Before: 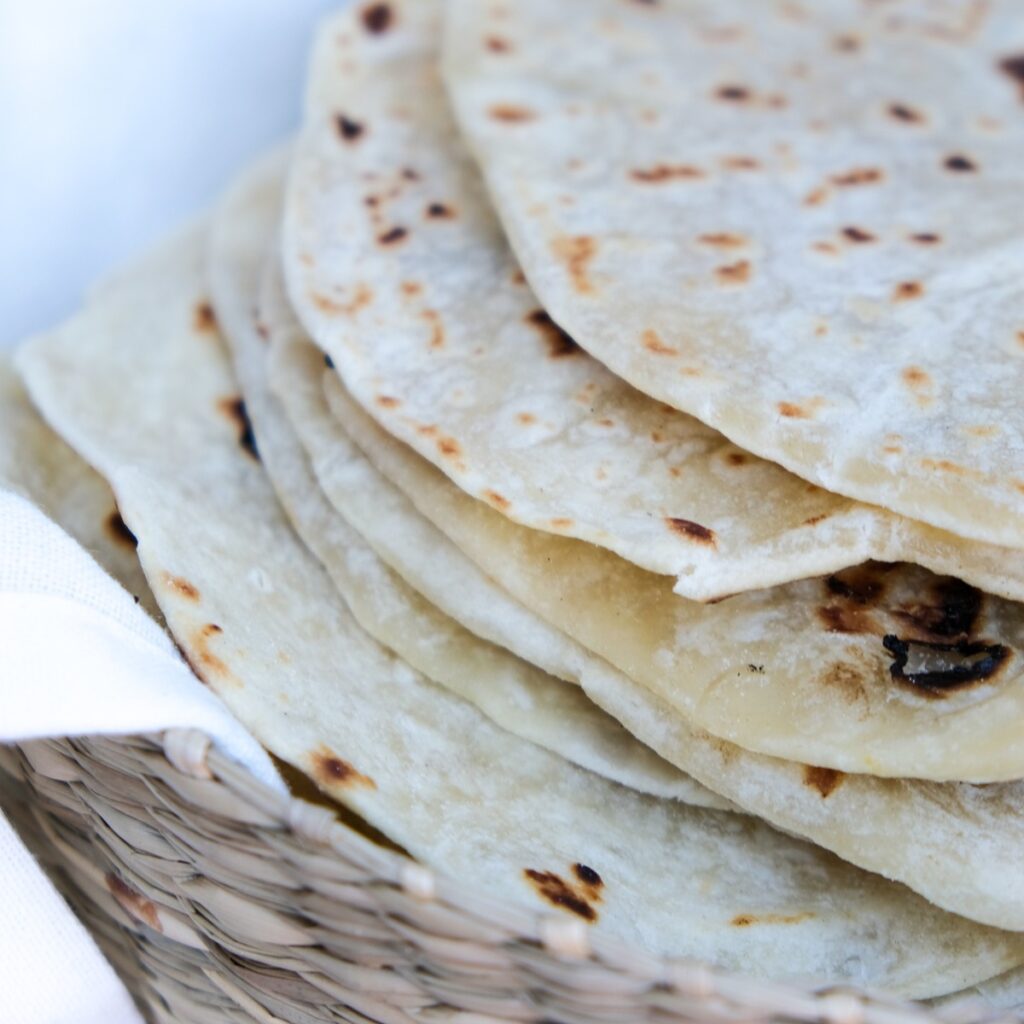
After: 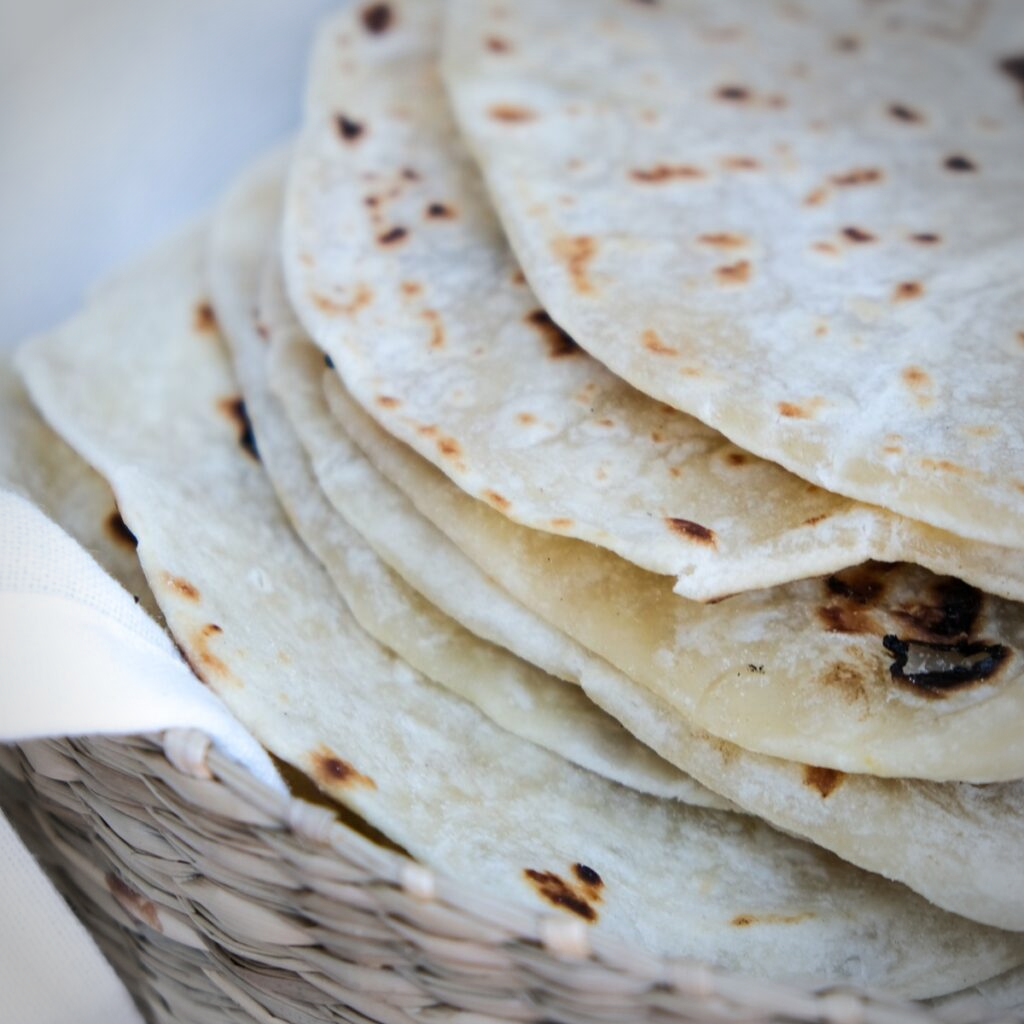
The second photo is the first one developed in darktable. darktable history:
exposure: compensate highlight preservation false
vignetting: on, module defaults
